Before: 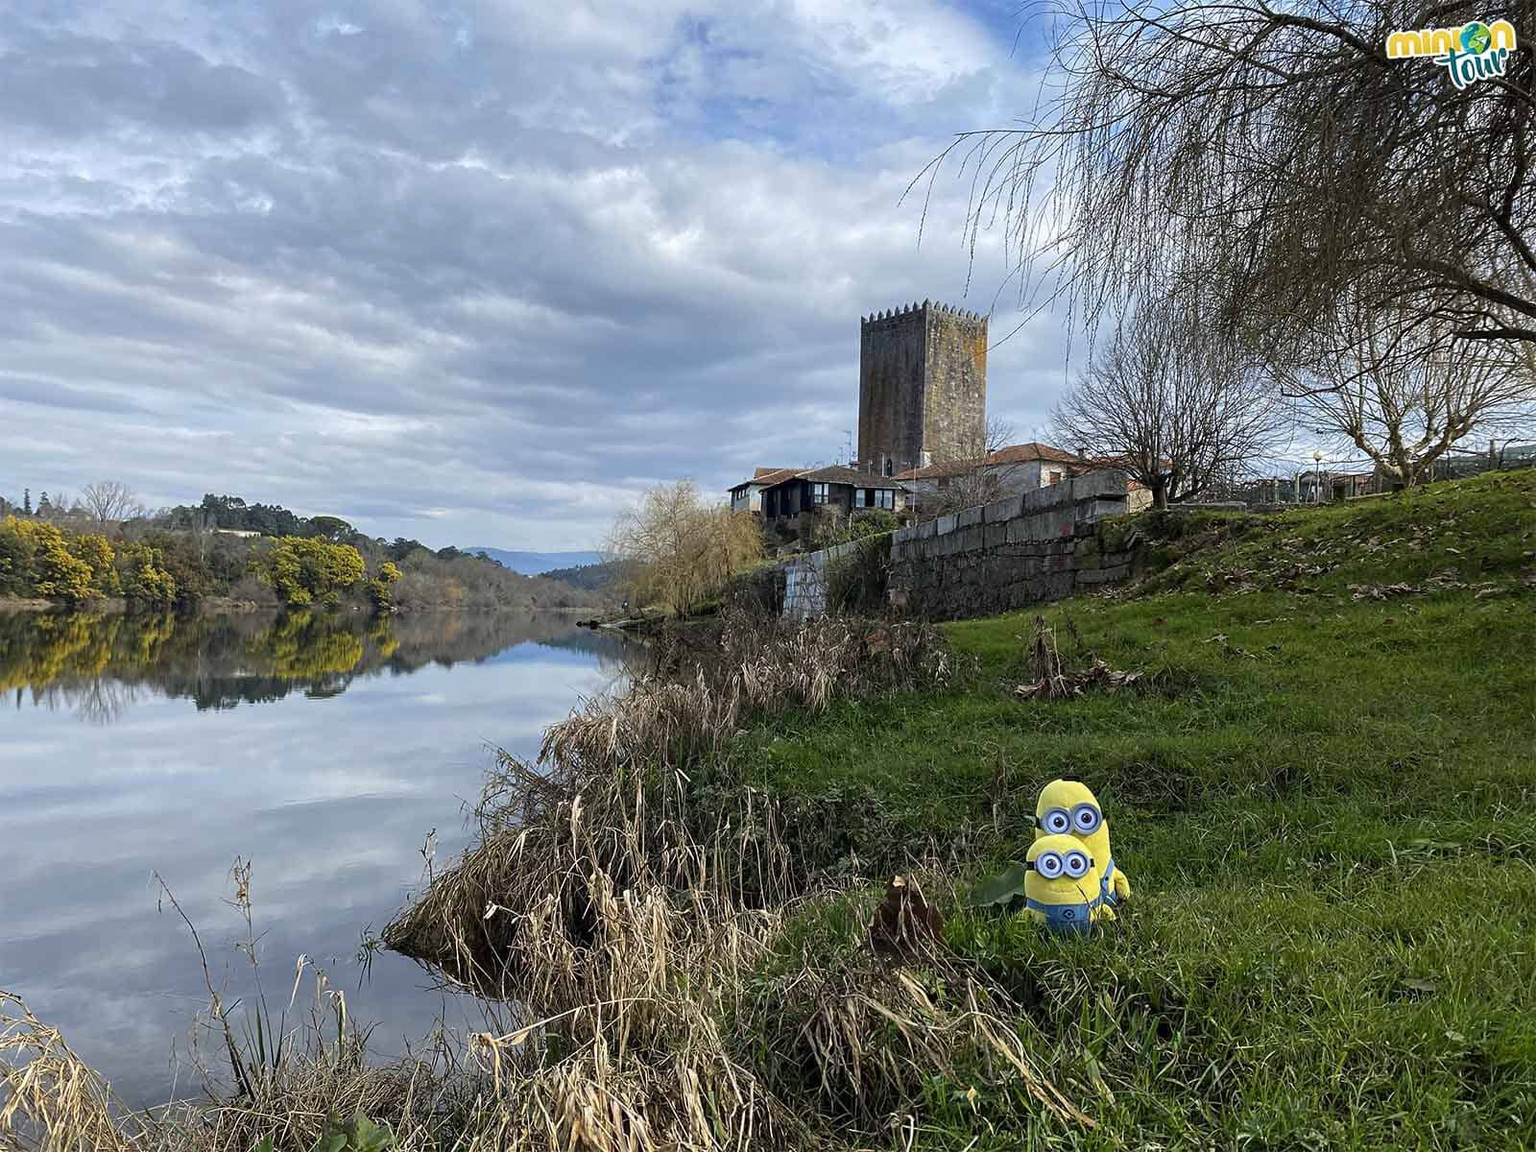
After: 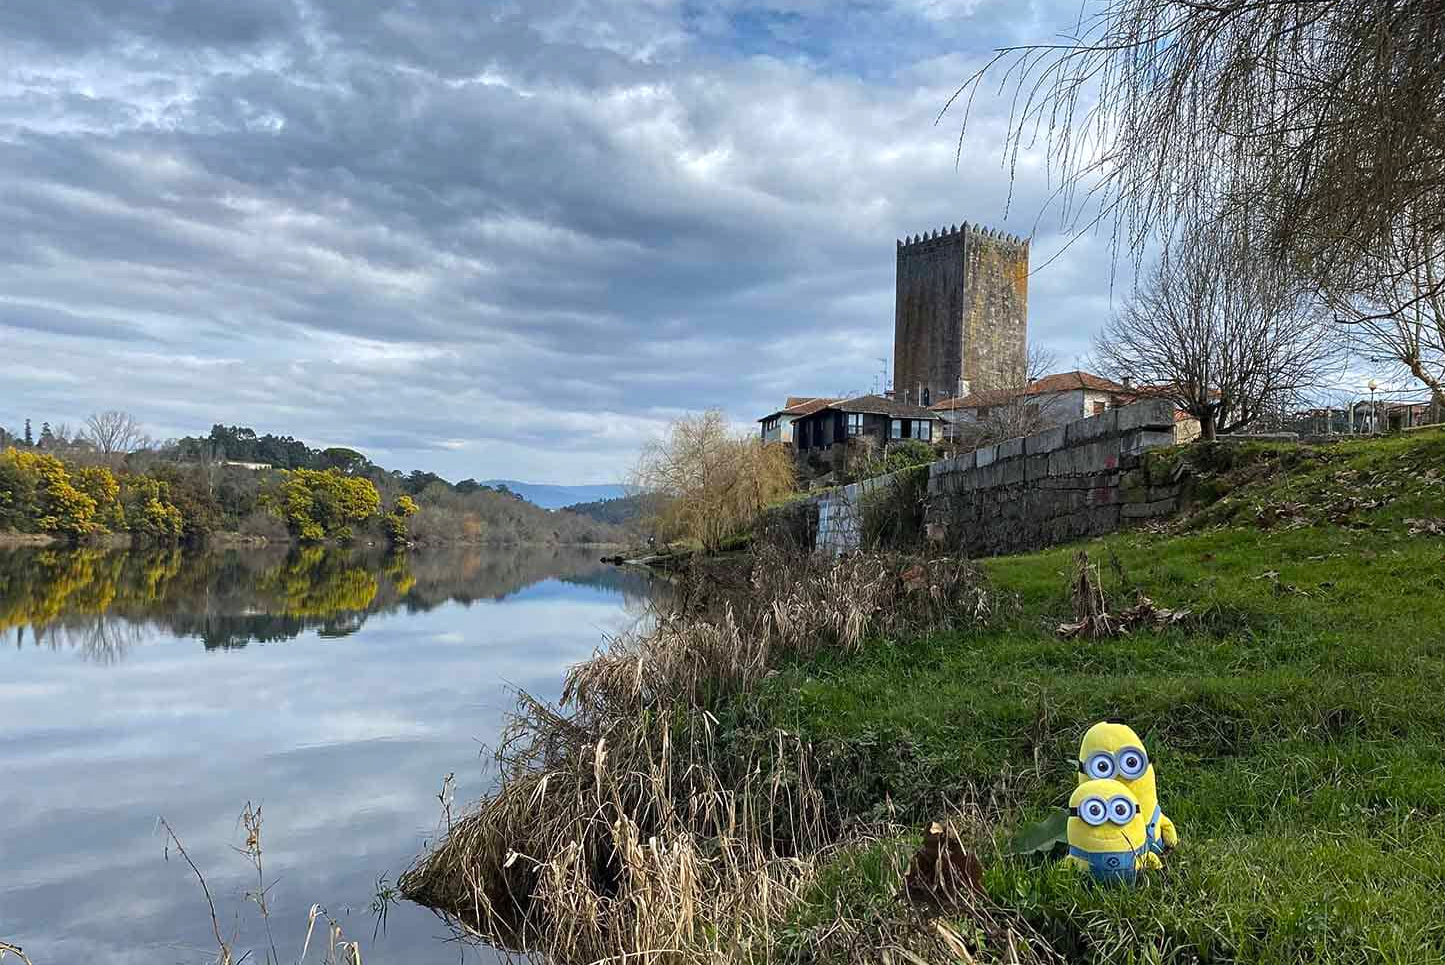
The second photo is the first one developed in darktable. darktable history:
crop: top 7.536%, right 9.684%, bottom 12.03%
shadows and highlights: radius 173.89, shadows 27.1, white point adjustment 3.06, highlights -68.28, soften with gaussian
